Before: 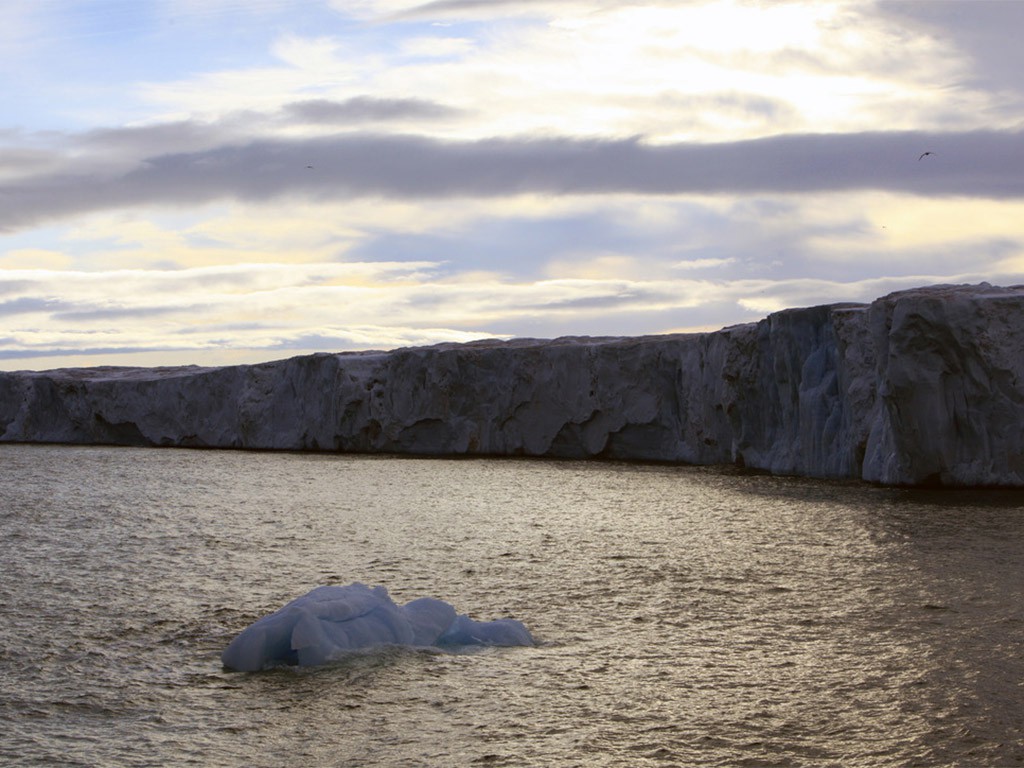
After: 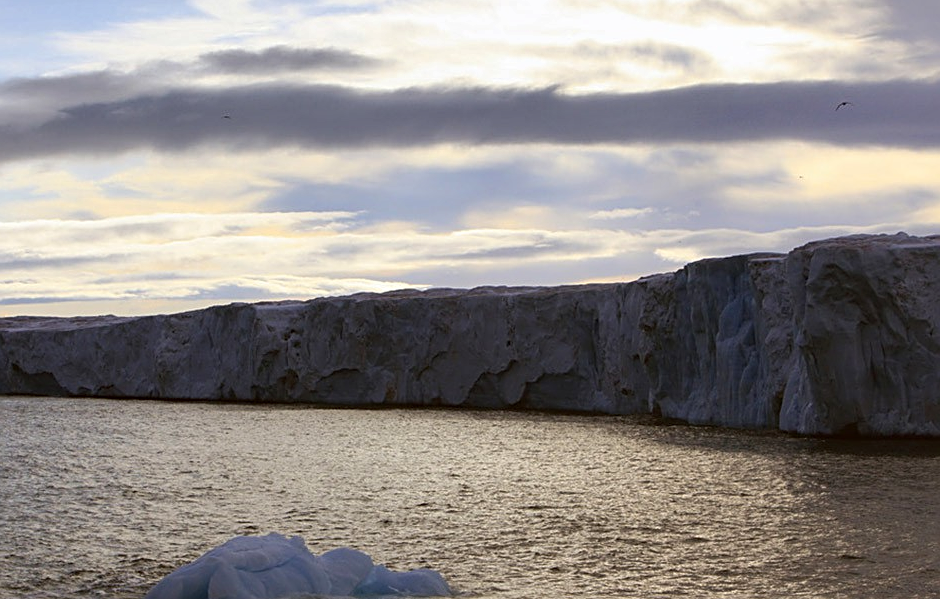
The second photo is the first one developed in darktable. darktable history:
sharpen: on, module defaults
shadows and highlights: shadows 22.19, highlights -48.37, highlights color adjustment 0.563%, soften with gaussian
crop: left 8.162%, top 6.62%, bottom 15.385%
color zones: curves: ch1 [(0.309, 0.524) (0.41, 0.329) (0.508, 0.509)]; ch2 [(0.25, 0.457) (0.75, 0.5)]
